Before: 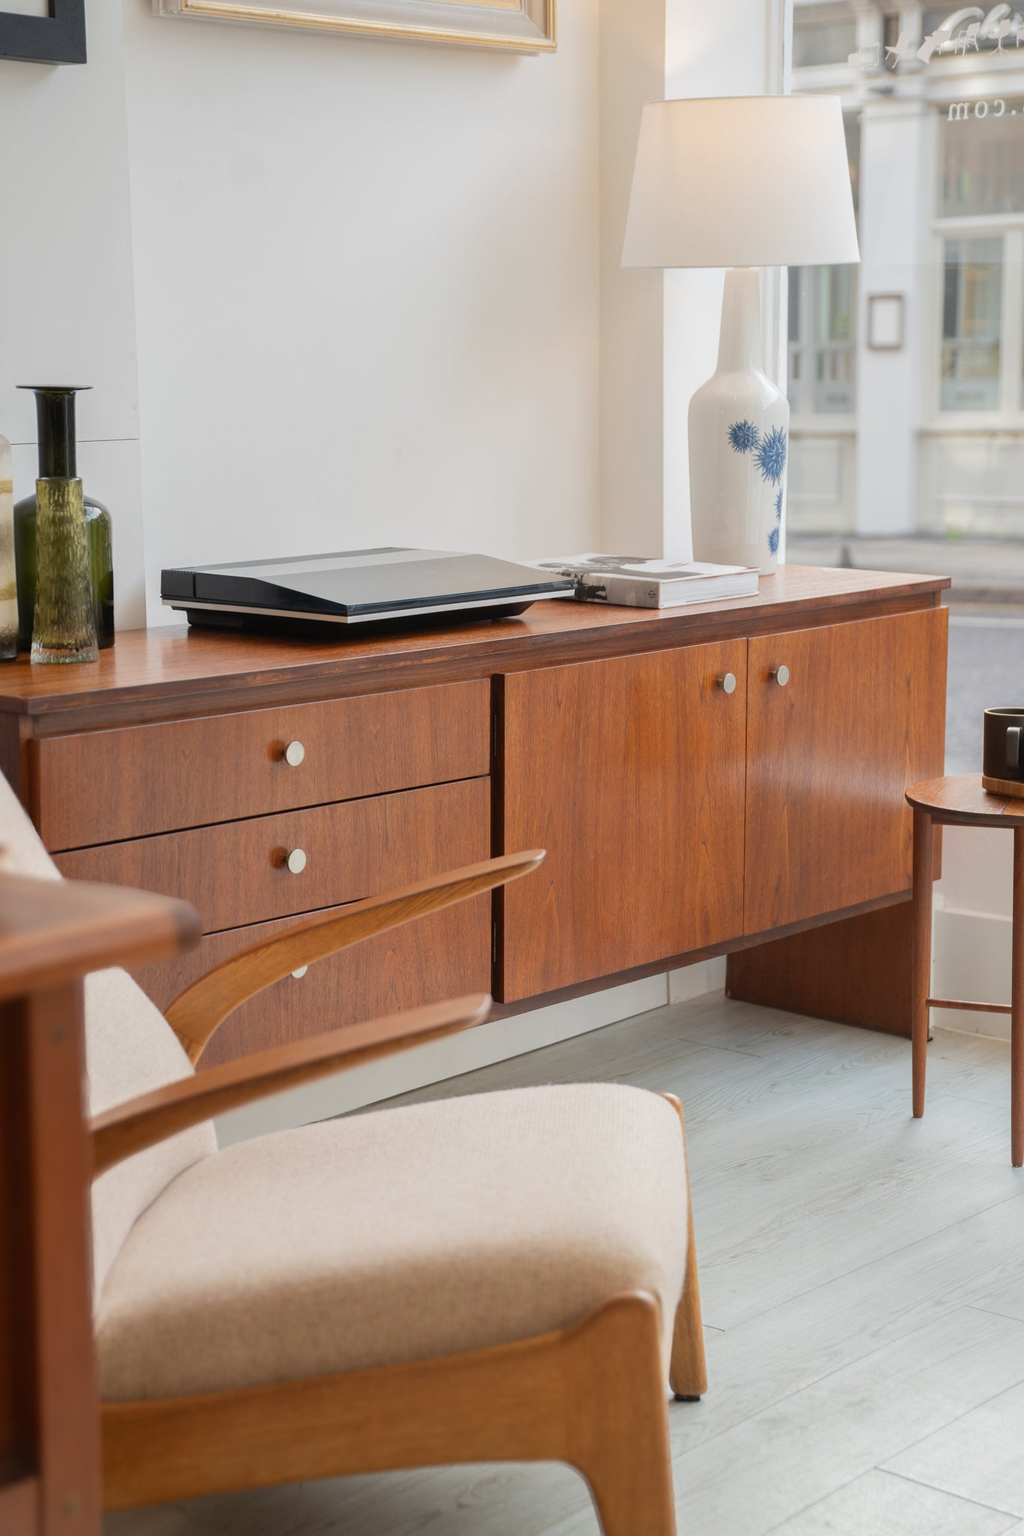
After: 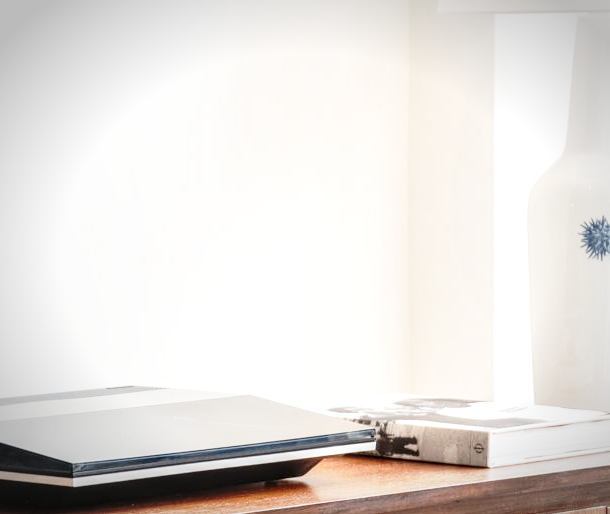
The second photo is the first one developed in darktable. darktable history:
vignetting: automatic ratio true
local contrast: detail 142%
exposure: black level correction 0, exposure 0.6 EV, compensate highlight preservation false
crop: left 28.64%, top 16.832%, right 26.637%, bottom 58.055%
base curve: curves: ch0 [(0, 0) (0.028, 0.03) (0.121, 0.232) (0.46, 0.748) (0.859, 0.968) (1, 1)], preserve colors none
